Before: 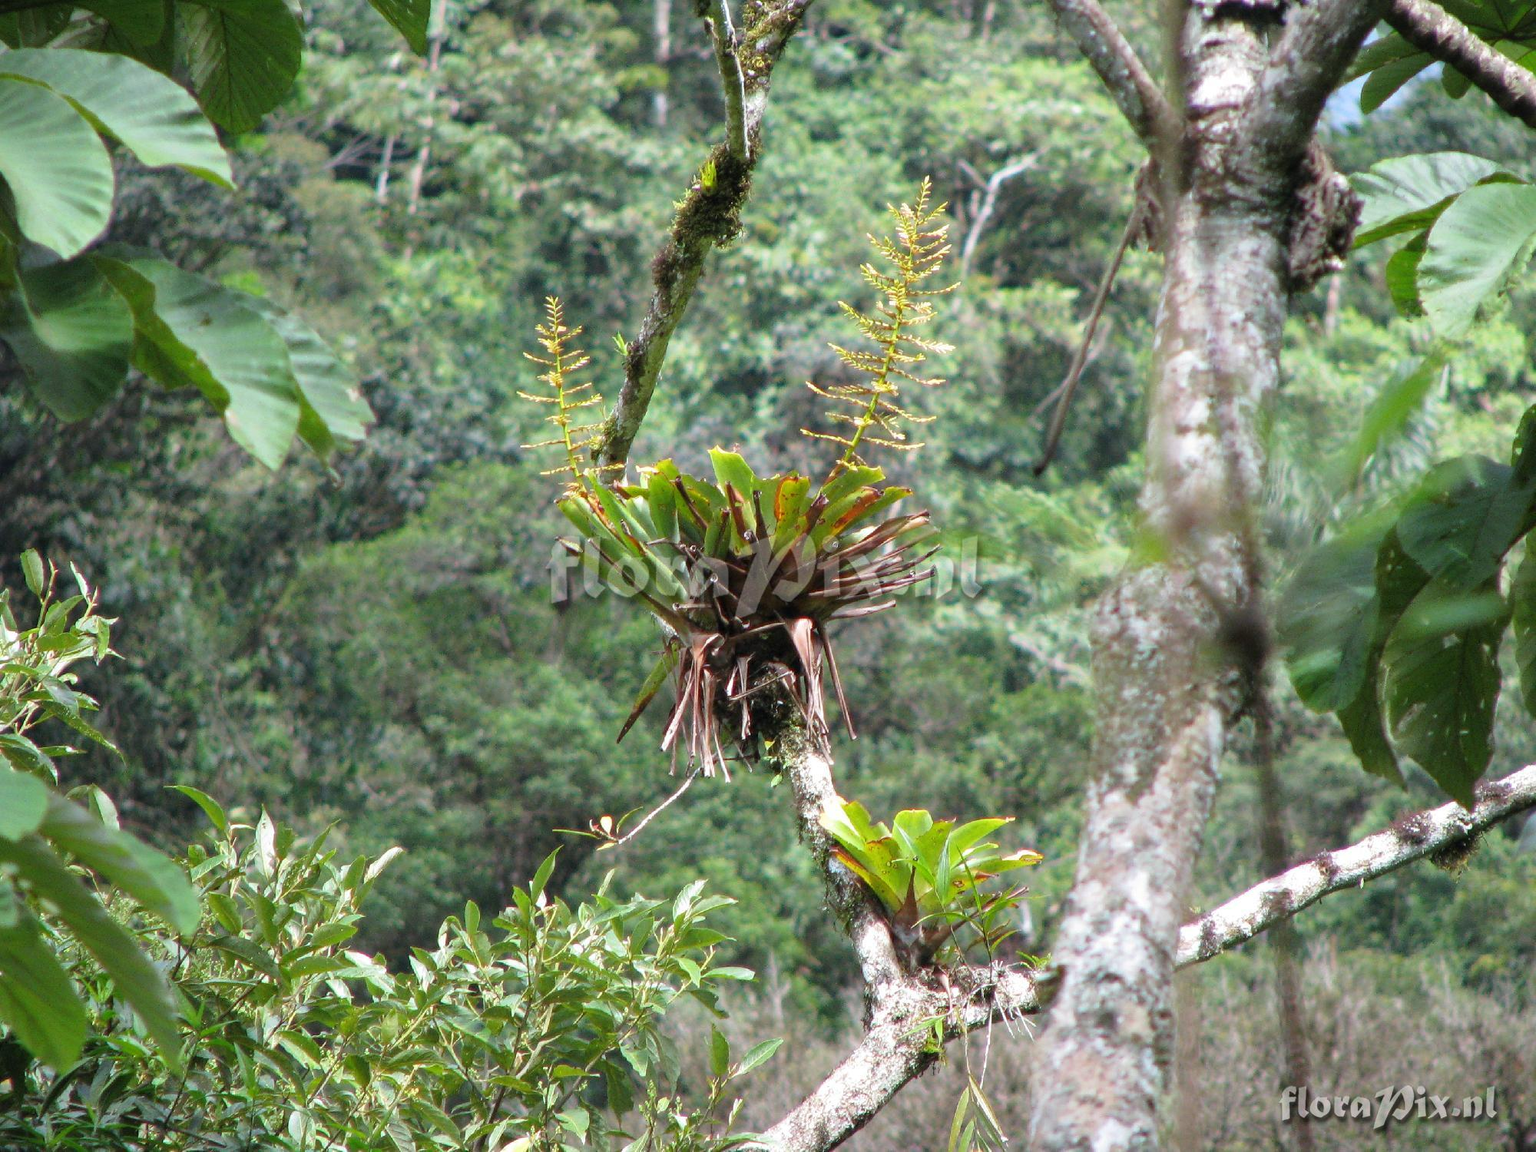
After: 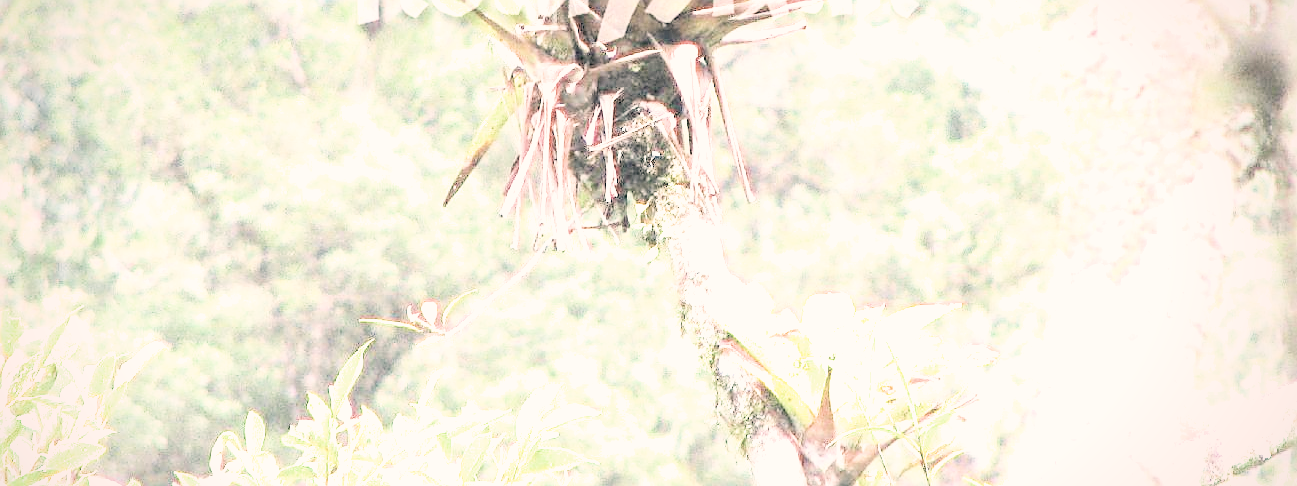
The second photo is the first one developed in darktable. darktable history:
vignetting: fall-off radius 99.73%, saturation -0.02, width/height ratio 1.341
contrast brightness saturation: brightness 0.189, saturation -0.514
exposure: black level correction 0, exposure 4.002 EV, compensate highlight preservation false
crop: left 18.02%, top 50.779%, right 17.093%, bottom 16.8%
color correction: highlights a* 5.42, highlights b* 5.29, shadows a* -4.74, shadows b* -5.03
sharpen: on, module defaults
filmic rgb: black relative exposure -7.65 EV, white relative exposure 4.56 EV, hardness 3.61
